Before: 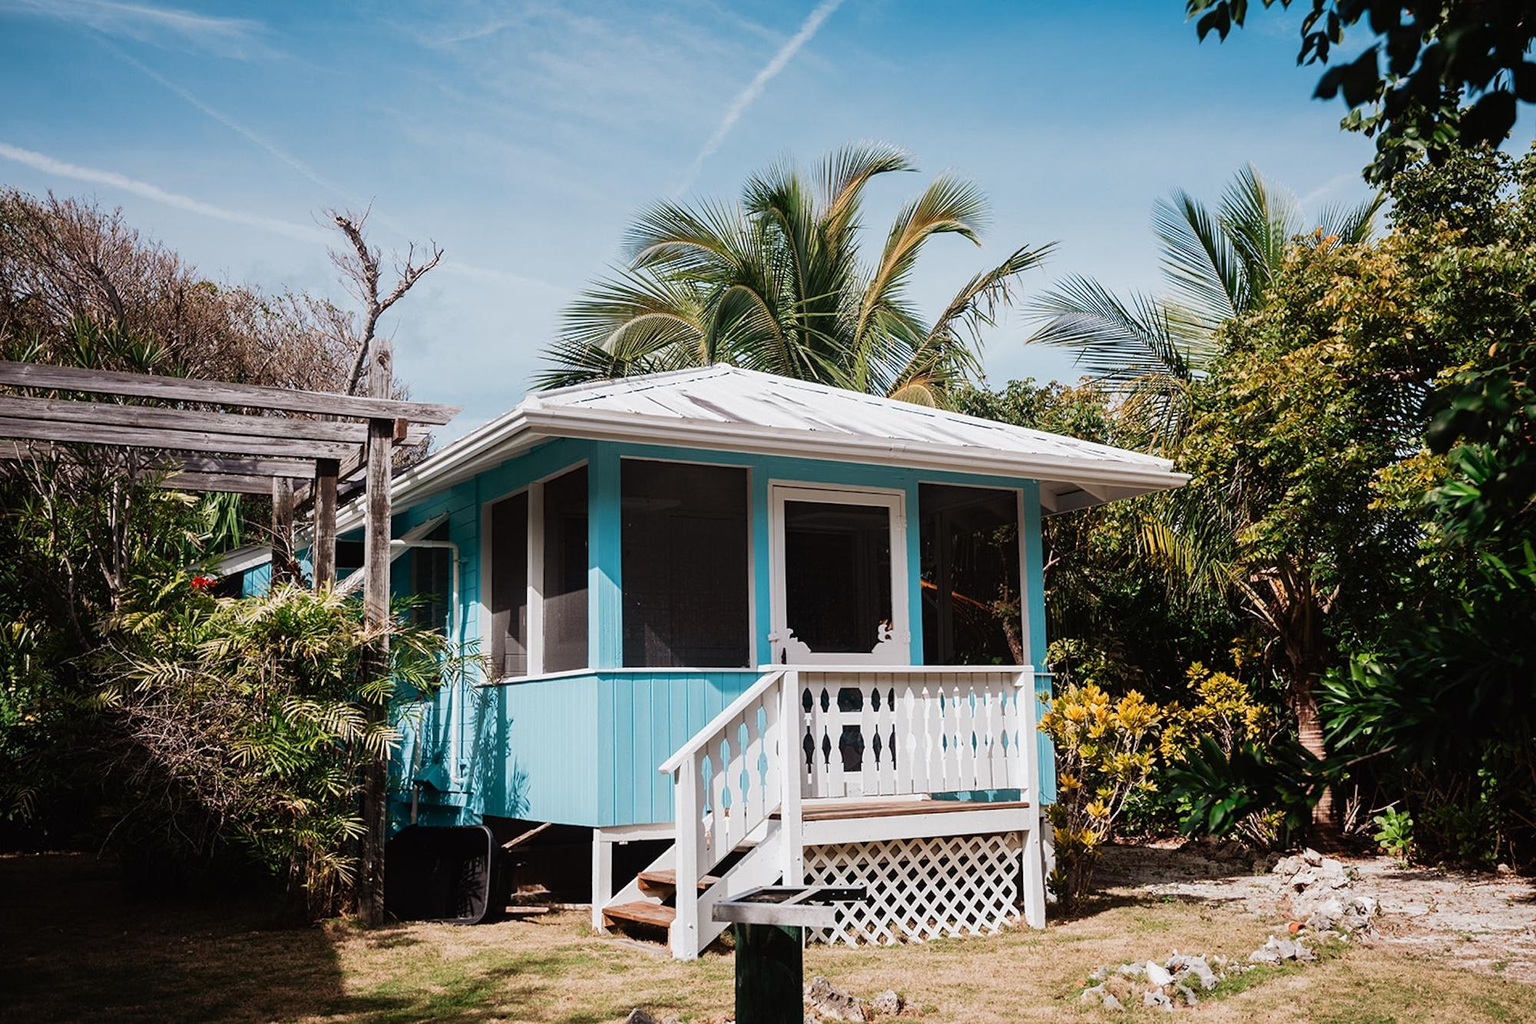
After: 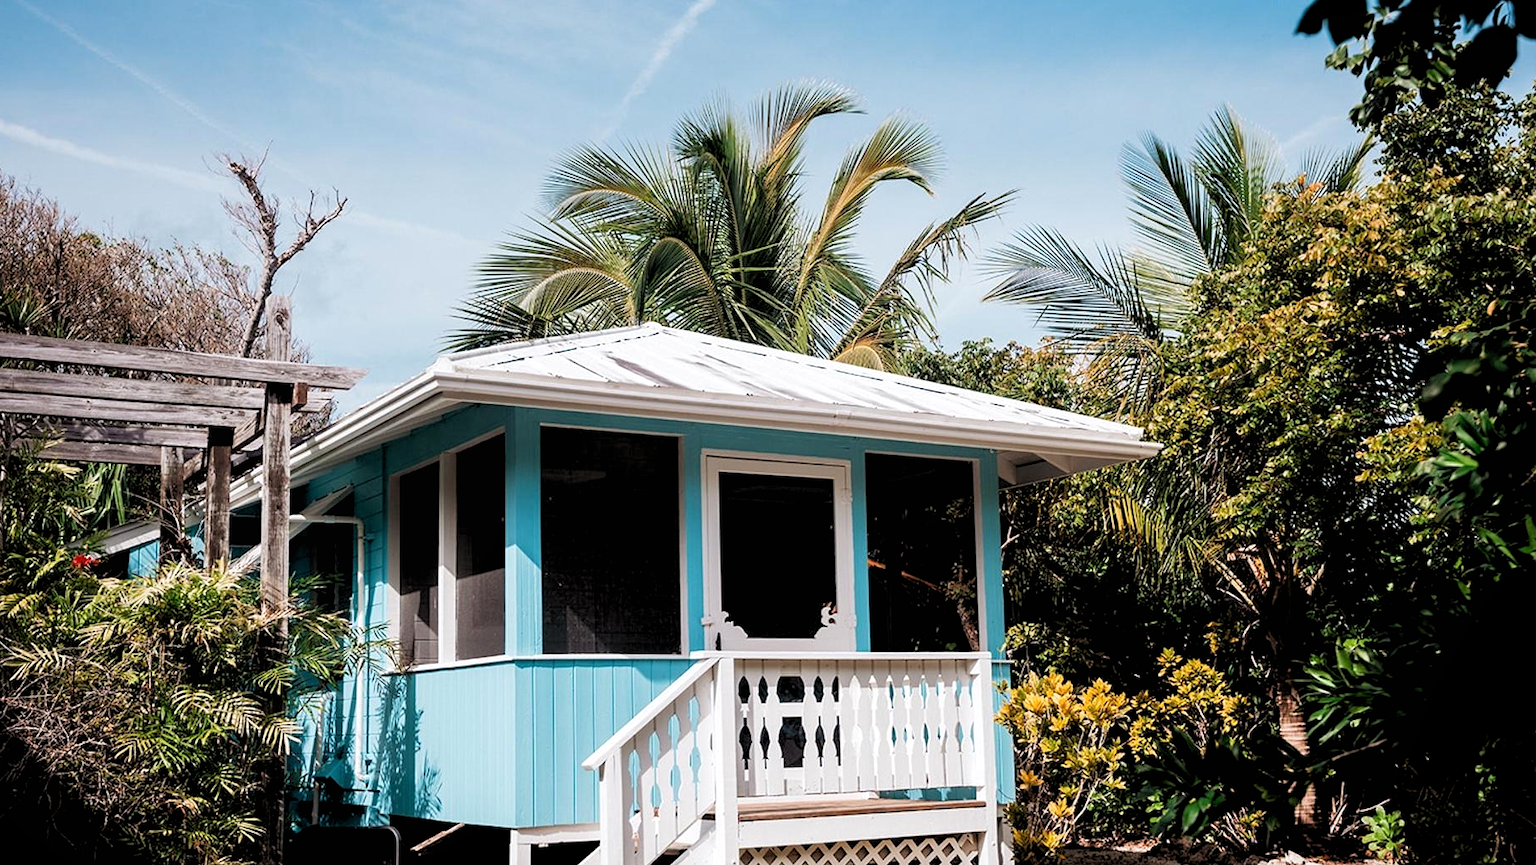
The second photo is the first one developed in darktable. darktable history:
rgb levels: levels [[0.01, 0.419, 0.839], [0, 0.5, 1], [0, 0.5, 1]]
crop: left 8.155%, top 6.611%, bottom 15.385%
local contrast: mode bilateral grid, contrast 100, coarseness 100, detail 94%, midtone range 0.2
